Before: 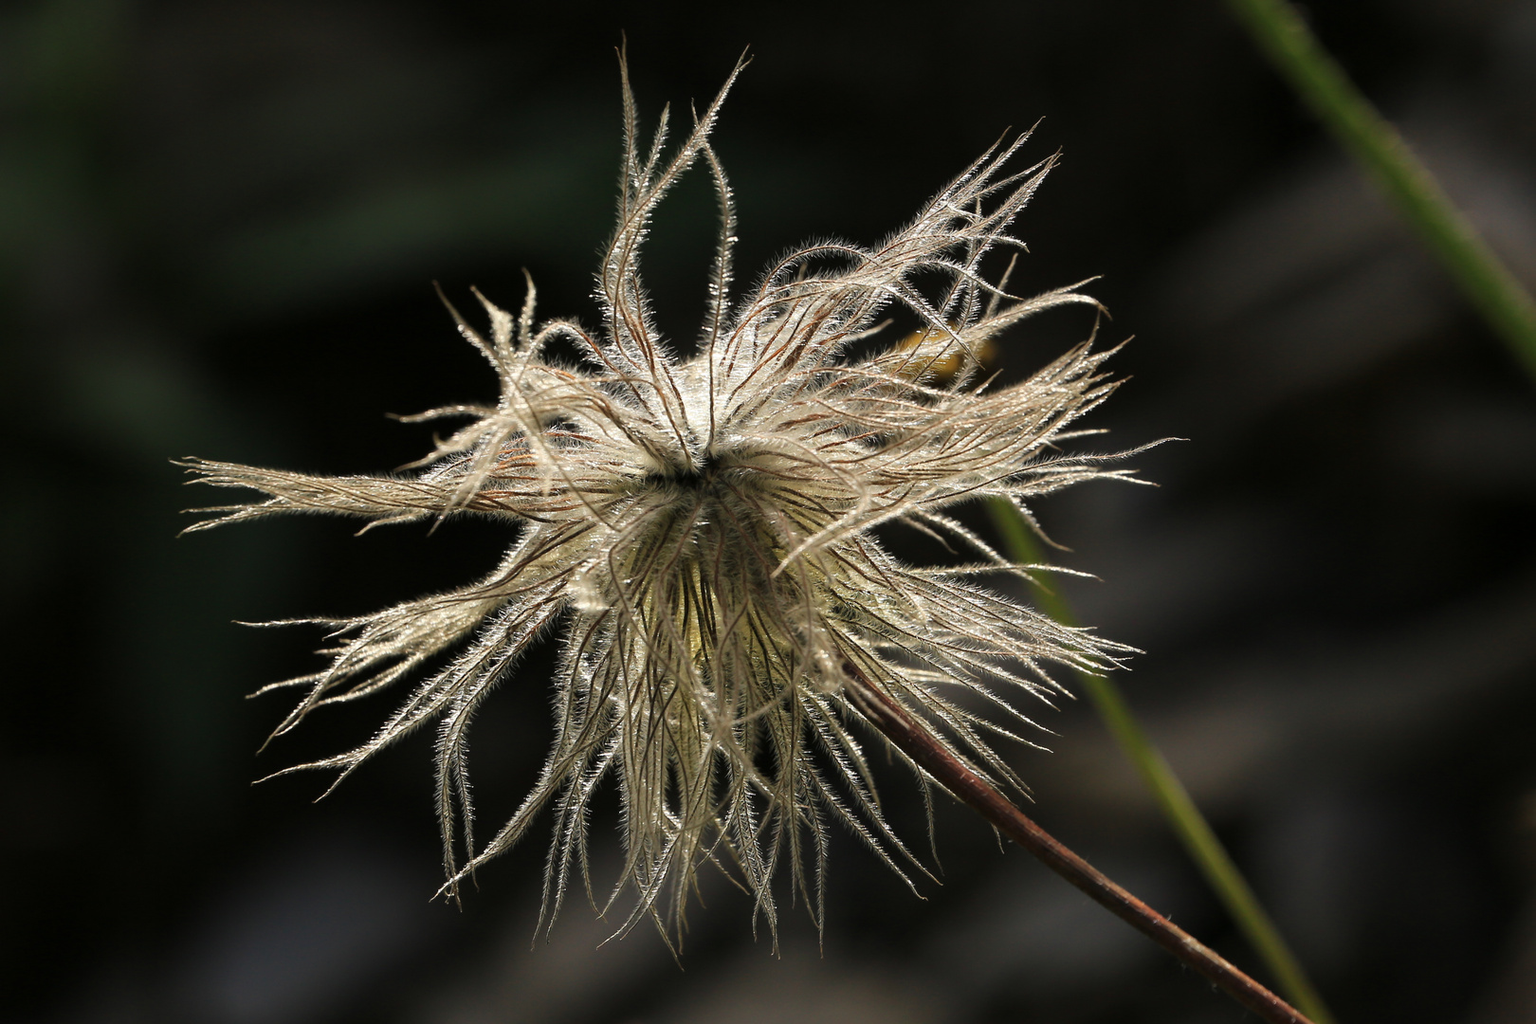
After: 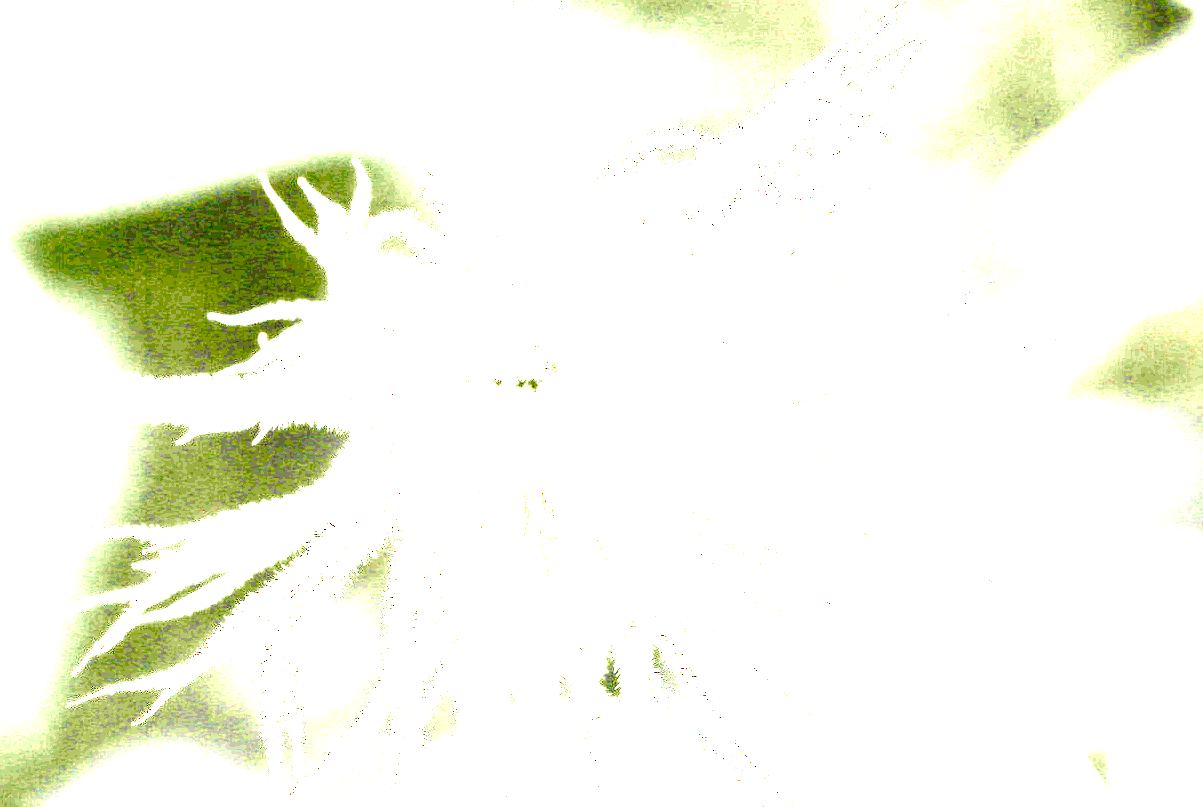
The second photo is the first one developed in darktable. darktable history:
exposure: exposure 7.965 EV, compensate exposure bias true, compensate highlight preservation false
crop and rotate: left 12.169%, top 11.344%, right 13.515%, bottom 13.856%
contrast brightness saturation: contrast 0.094, brightness -0.602, saturation 0.168
